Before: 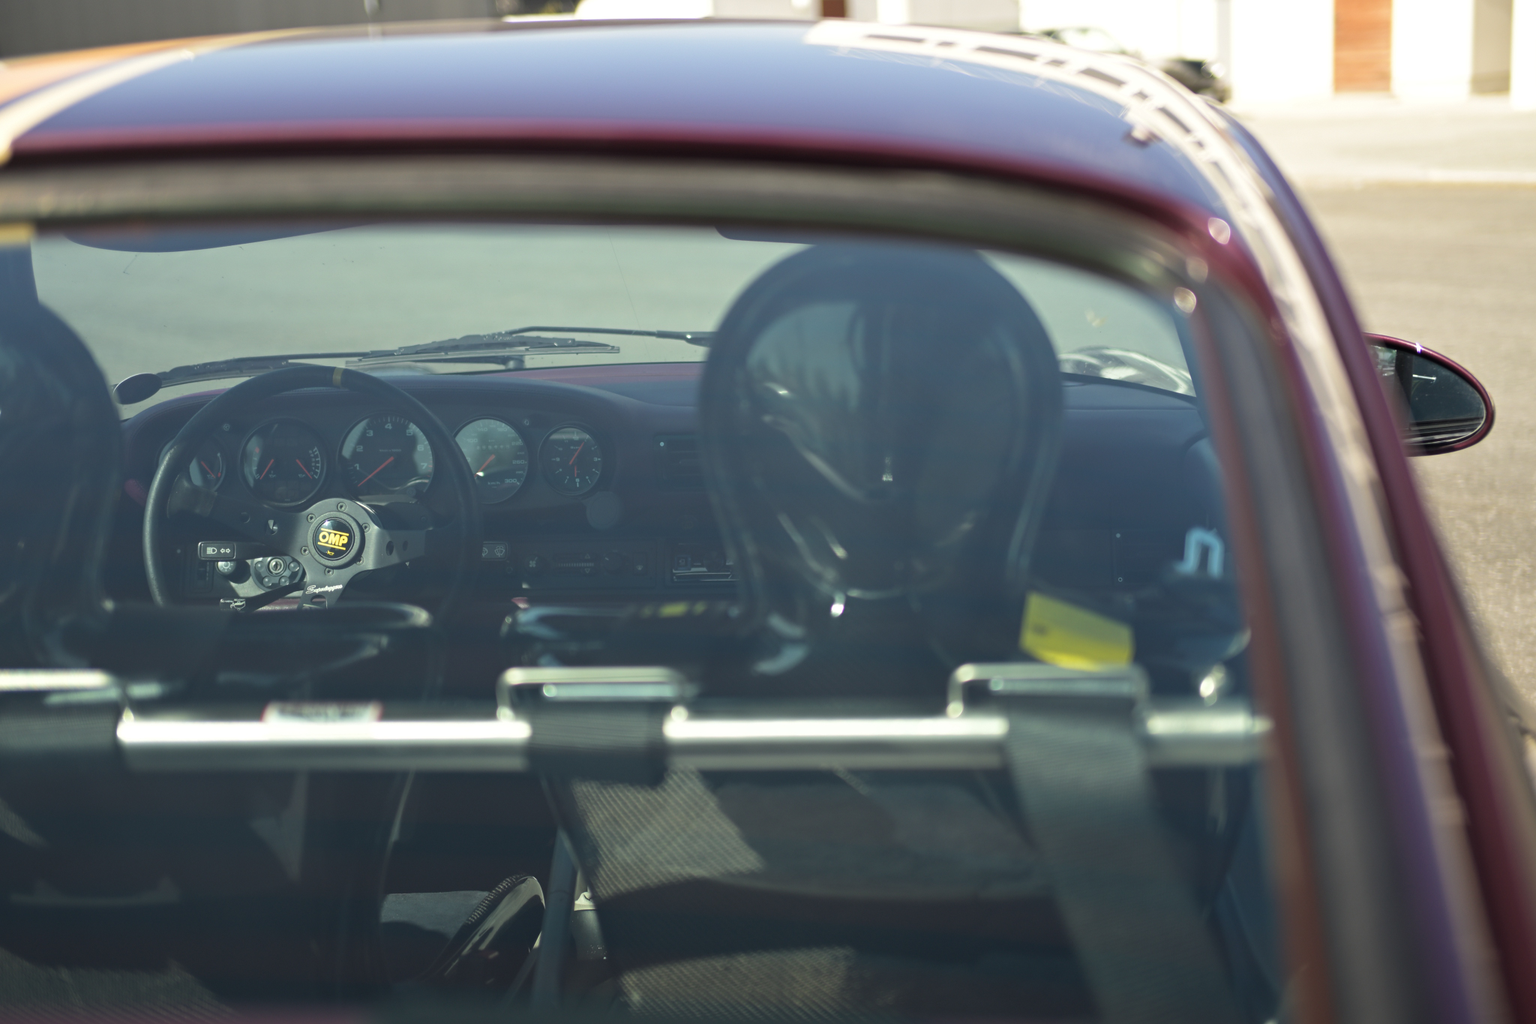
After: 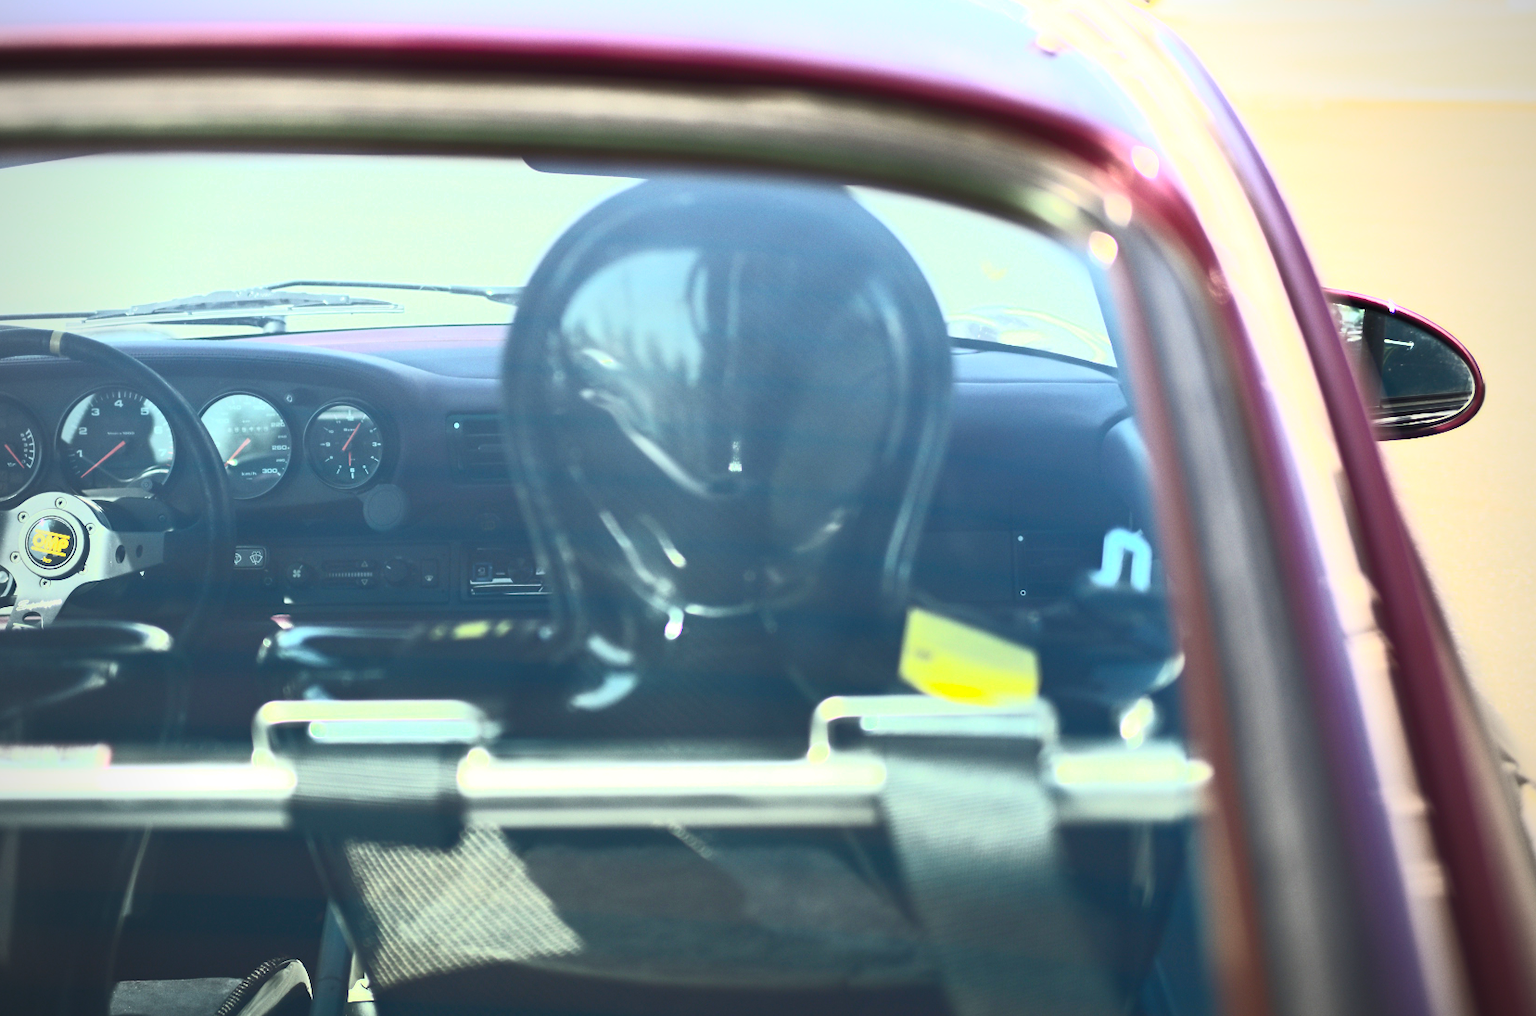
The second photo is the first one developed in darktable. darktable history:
crop: left 19.074%, top 9.797%, right 0%, bottom 9.795%
exposure: black level correction 0.001, exposure 0.499 EV, compensate highlight preservation false
contrast brightness saturation: contrast 0.832, brightness 0.584, saturation 0.58
vignetting: on, module defaults
